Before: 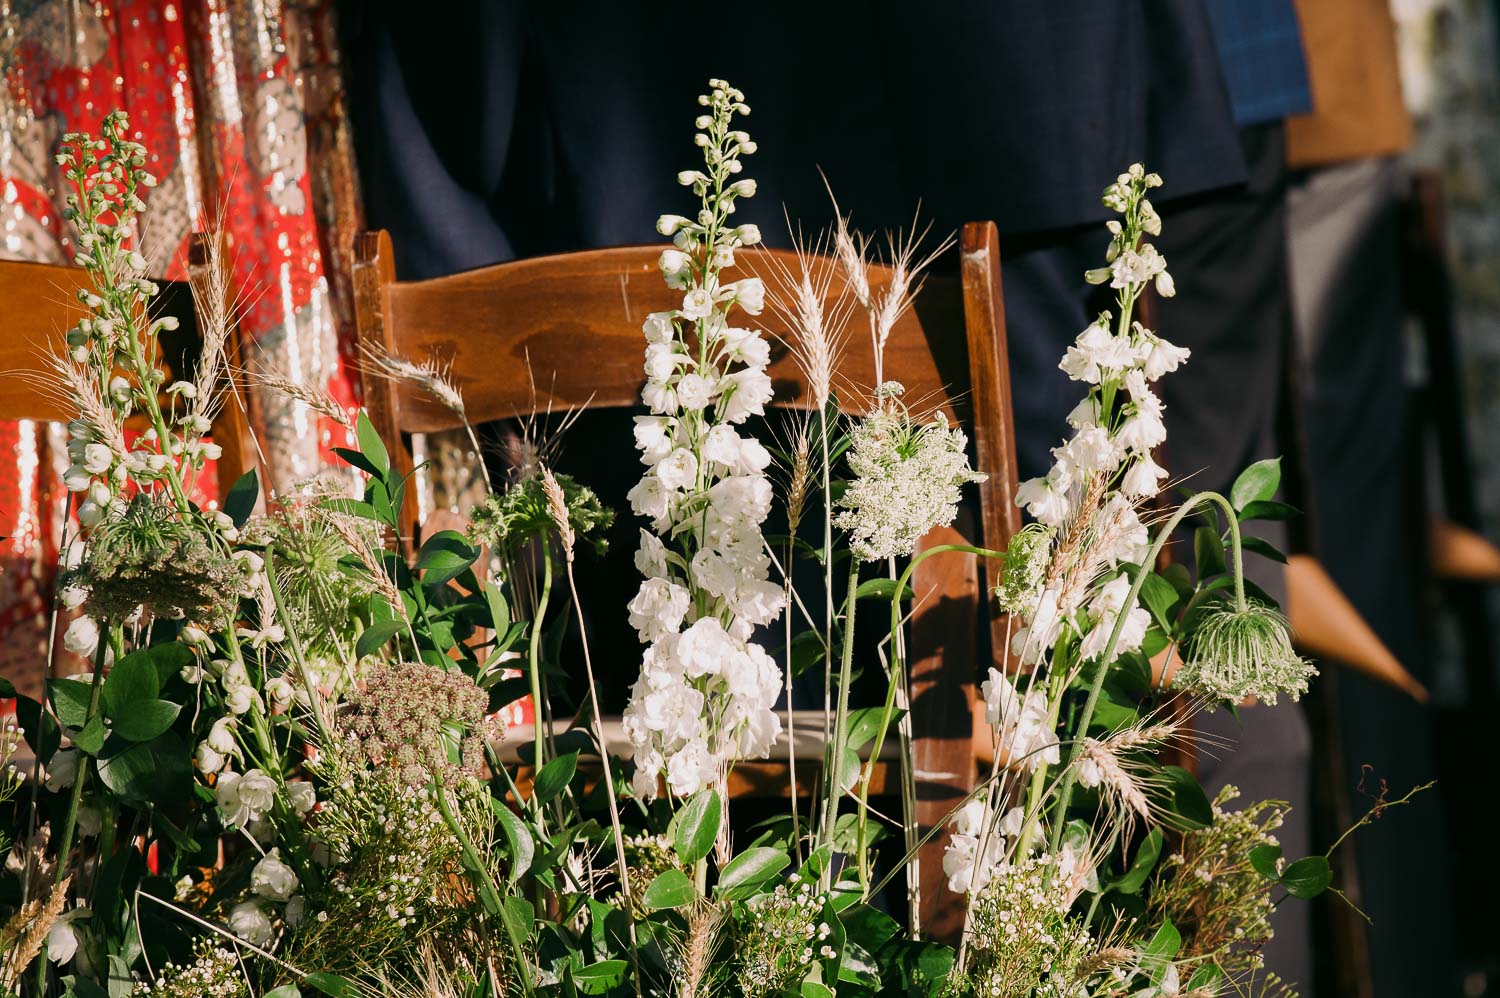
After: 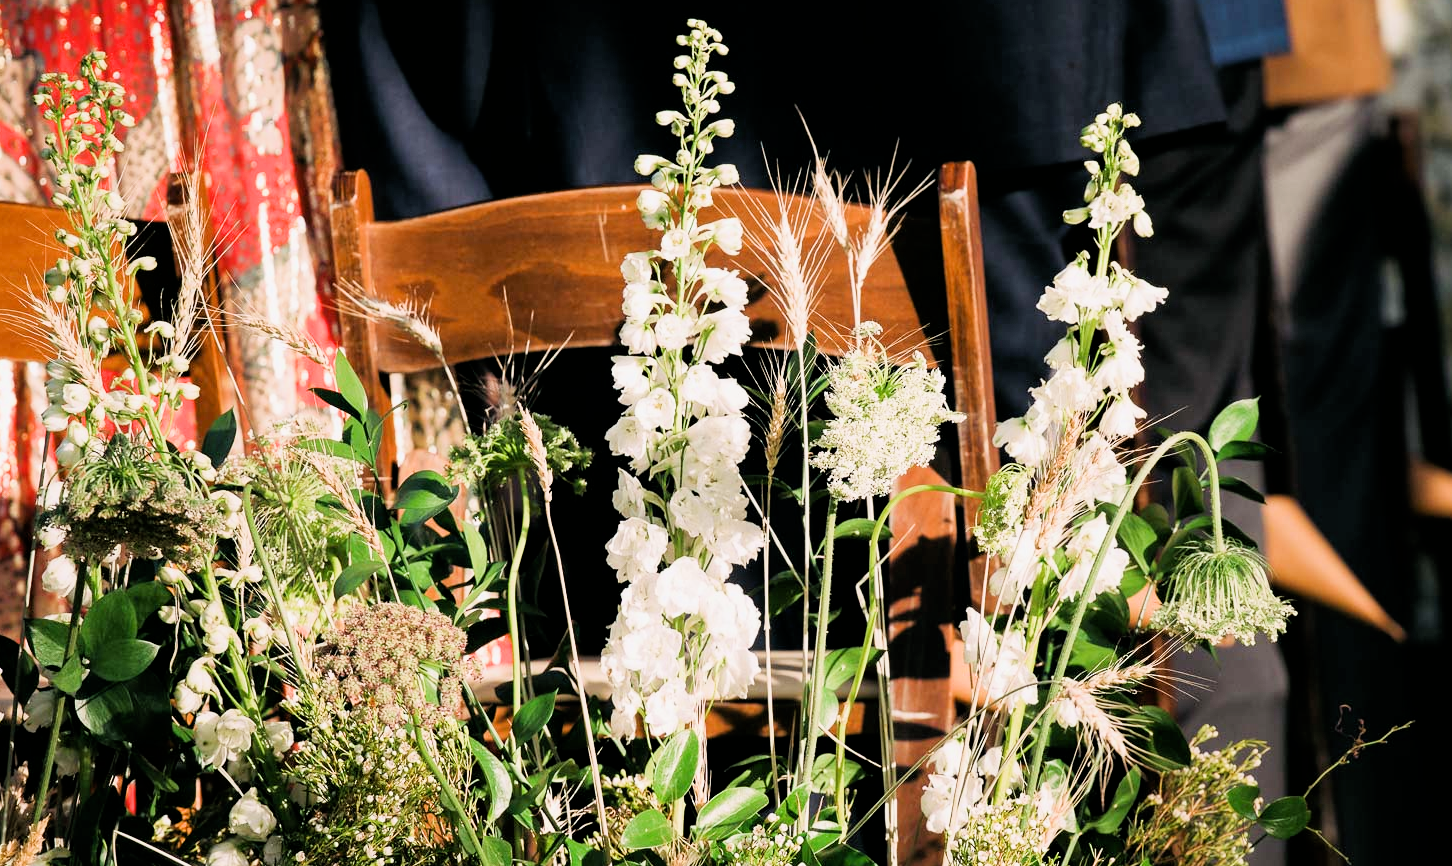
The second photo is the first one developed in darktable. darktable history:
filmic rgb: black relative exposure -7.76 EV, white relative exposure 4.43 EV, threshold 5.98 EV, hardness 3.76, latitude 50.25%, contrast 1.1, enable highlight reconstruction true
crop: left 1.488%, top 6.105%, right 1.662%, bottom 7.024%
exposure: exposure 0.944 EV, compensate highlight preservation false
